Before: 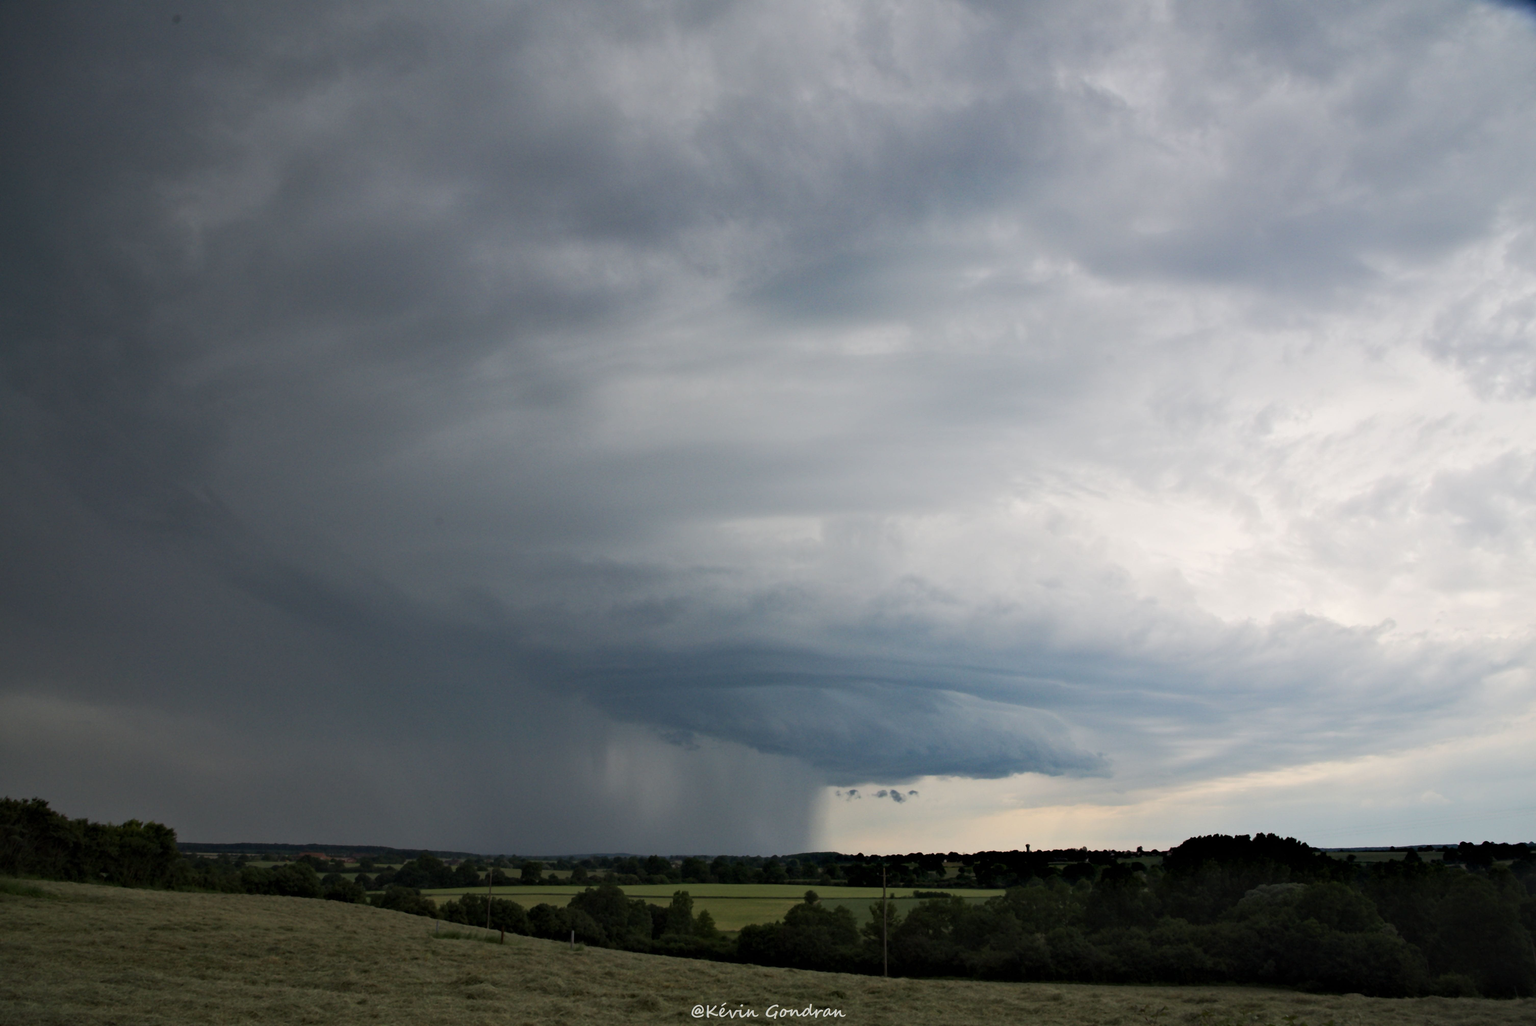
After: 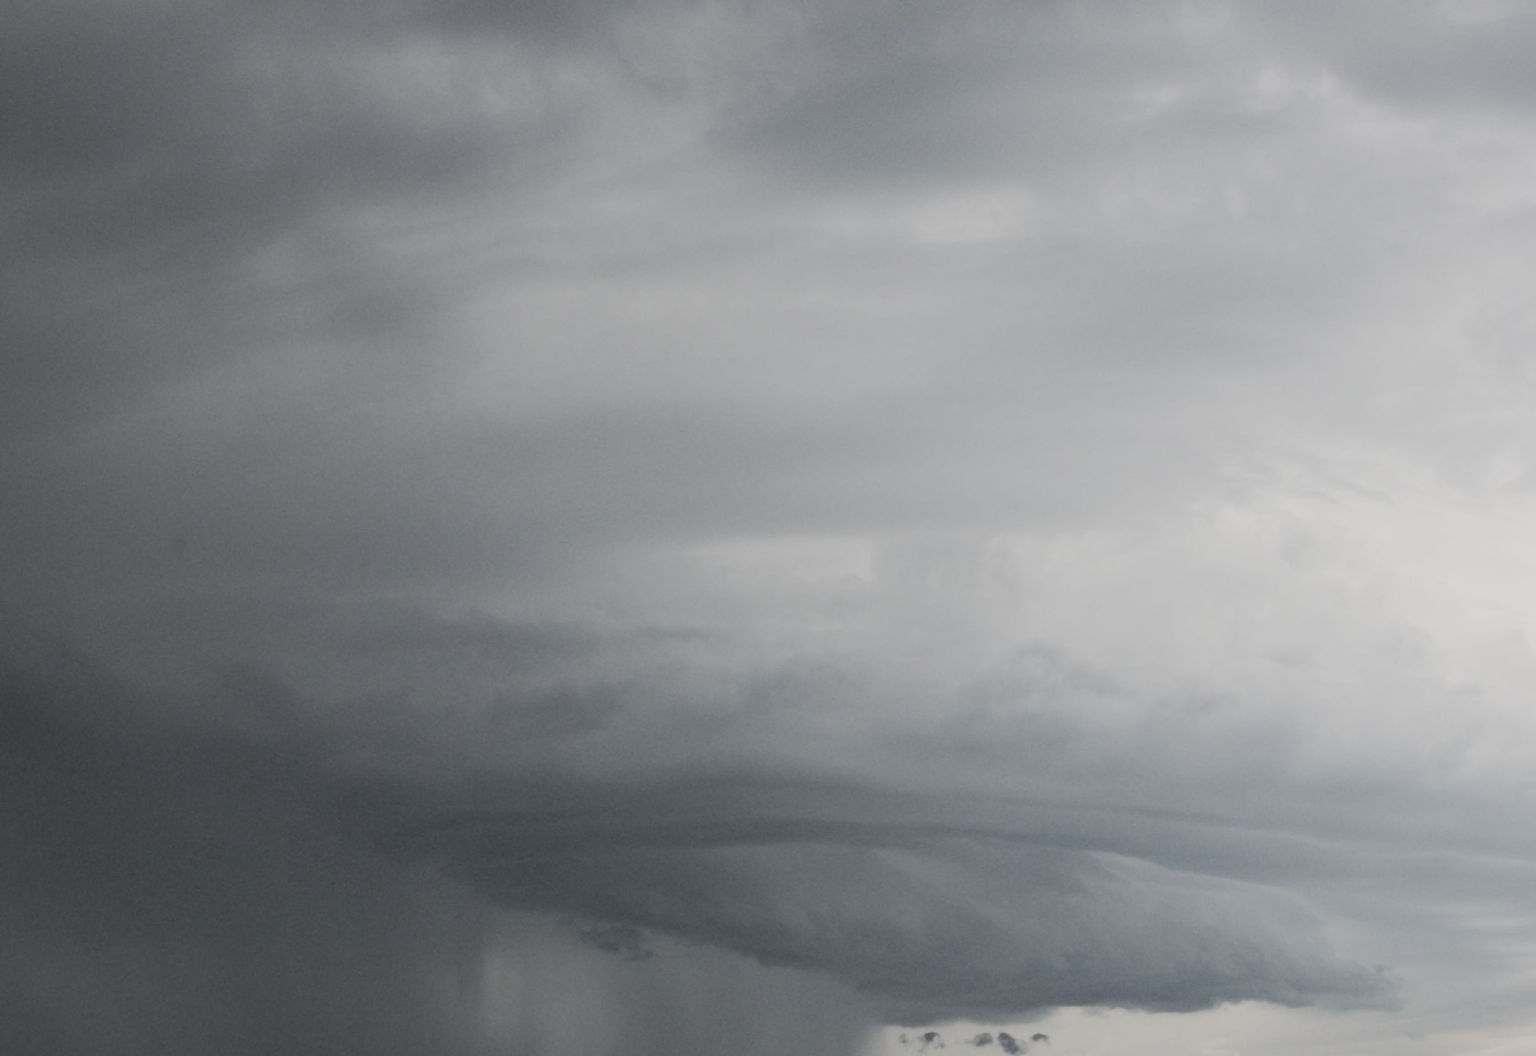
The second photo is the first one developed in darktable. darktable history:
filmic rgb: black relative exposure -5.12 EV, white relative exposure 3.99 EV, hardness 2.89, contrast 1.188, highlights saturation mix -30.99%, color science v4 (2020)
crop and rotate: left 22.191%, top 21.6%, right 22.725%, bottom 21.678%
